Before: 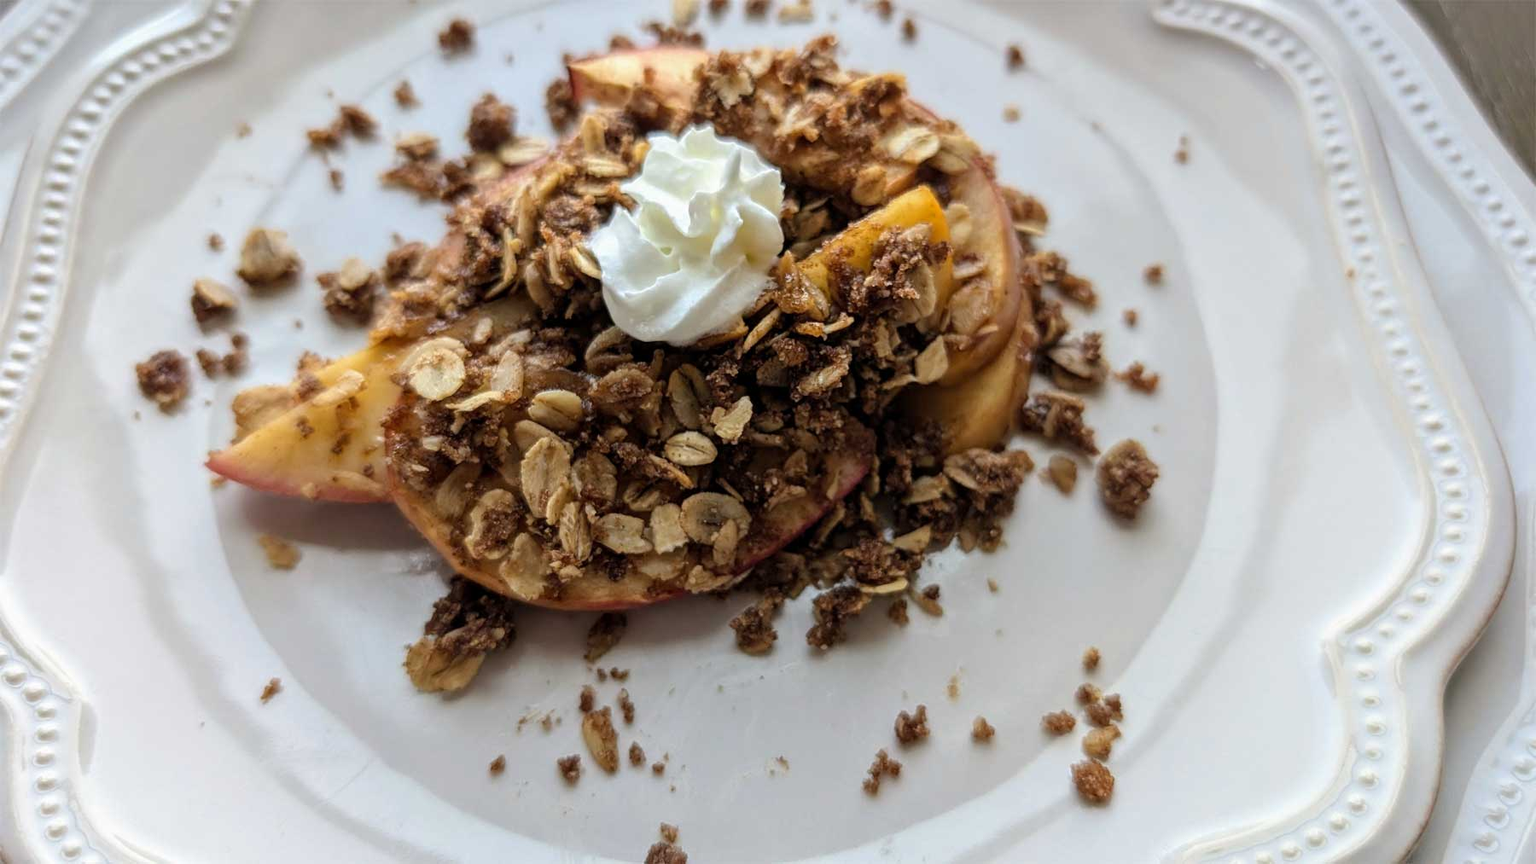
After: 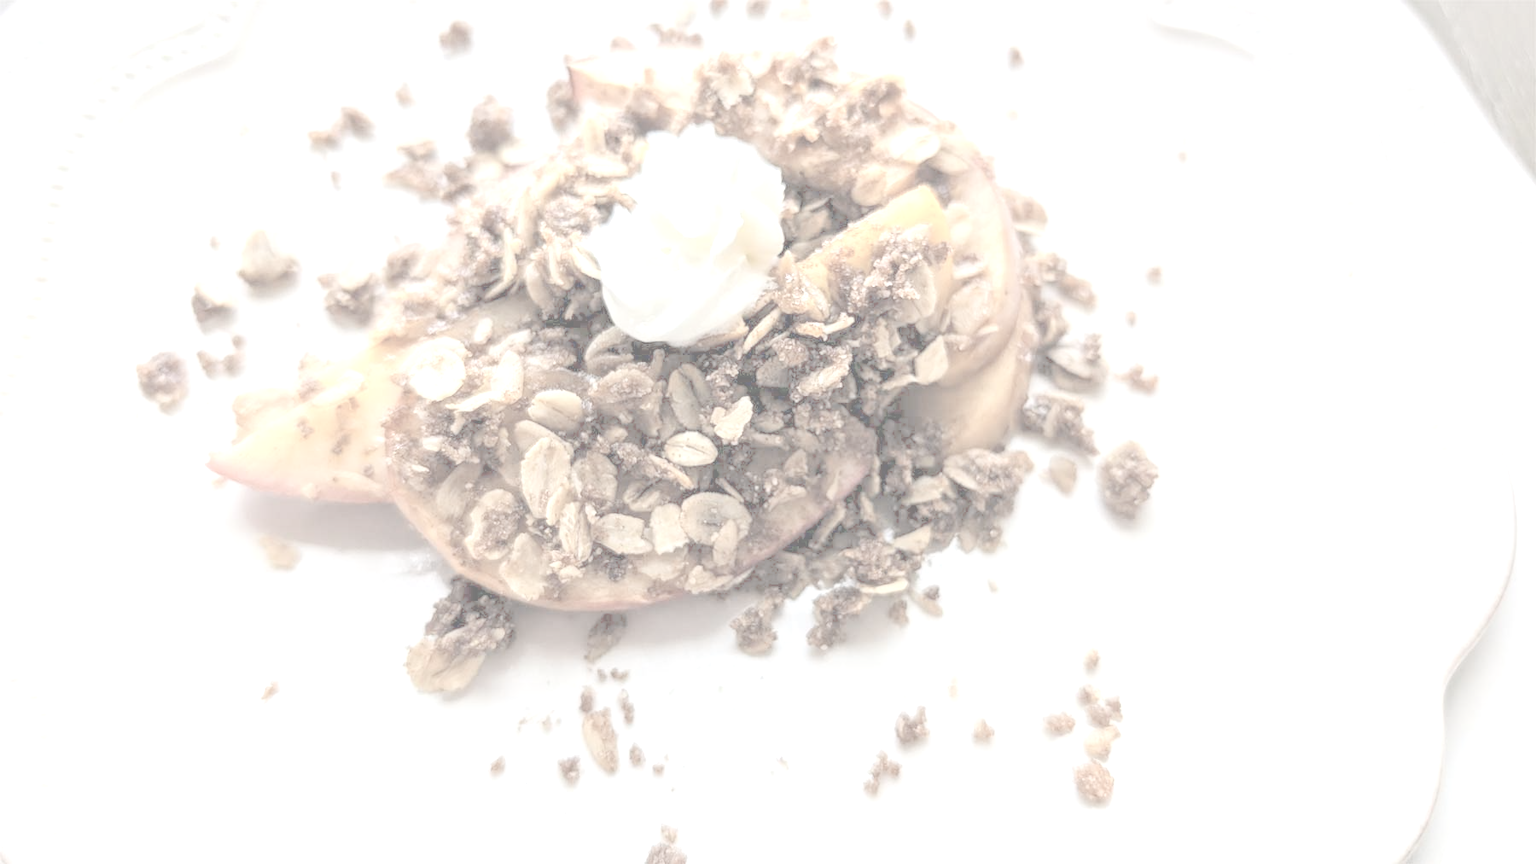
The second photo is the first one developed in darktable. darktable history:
tone curve: curves: ch0 [(0, 0) (0.003, 0.003) (0.011, 0.011) (0.025, 0.024) (0.044, 0.044) (0.069, 0.068) (0.1, 0.098) (0.136, 0.133) (0.177, 0.174) (0.224, 0.22) (0.277, 0.272) (0.335, 0.329) (0.399, 0.392) (0.468, 0.46) (0.543, 0.607) (0.623, 0.676) (0.709, 0.75) (0.801, 0.828) (0.898, 0.912) (1, 1)], preserve colors none
contrast brightness saturation: contrast -0.32, brightness 0.75, saturation -0.78
exposure: black level correction 0, exposure 2.327 EV, compensate exposure bias true, compensate highlight preservation false
